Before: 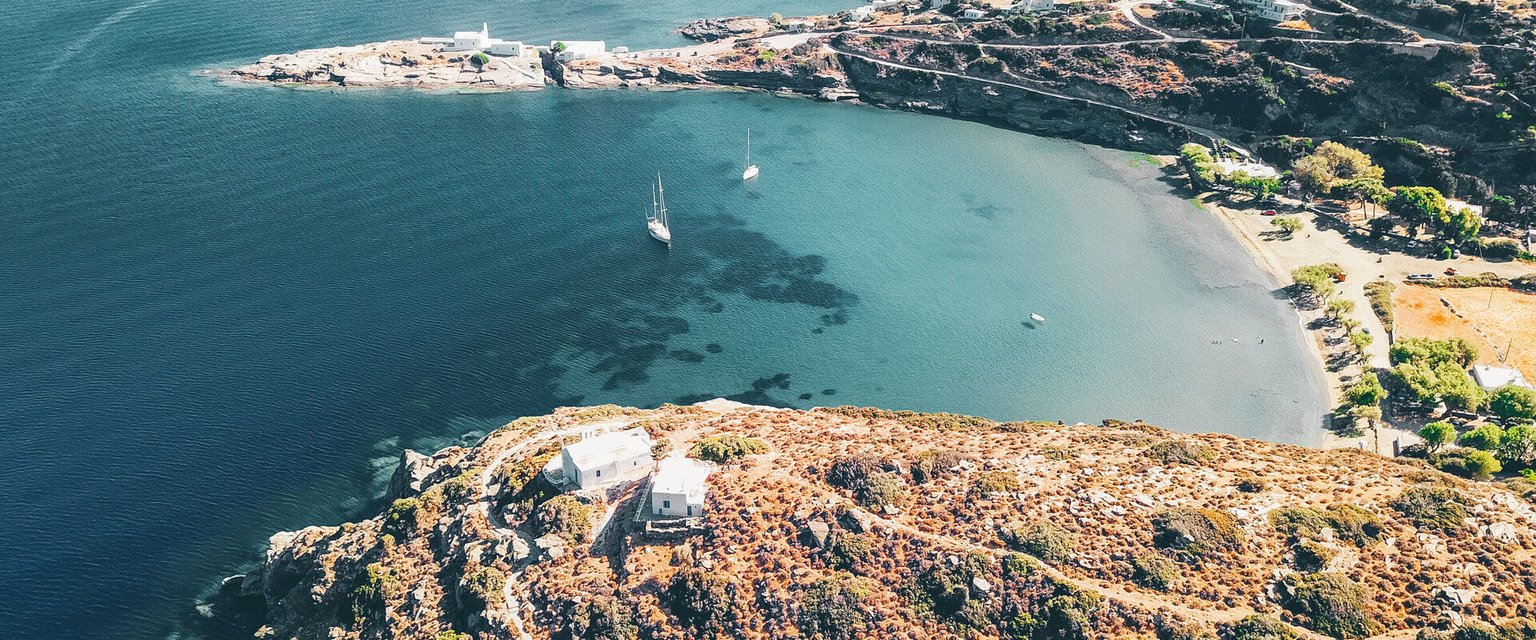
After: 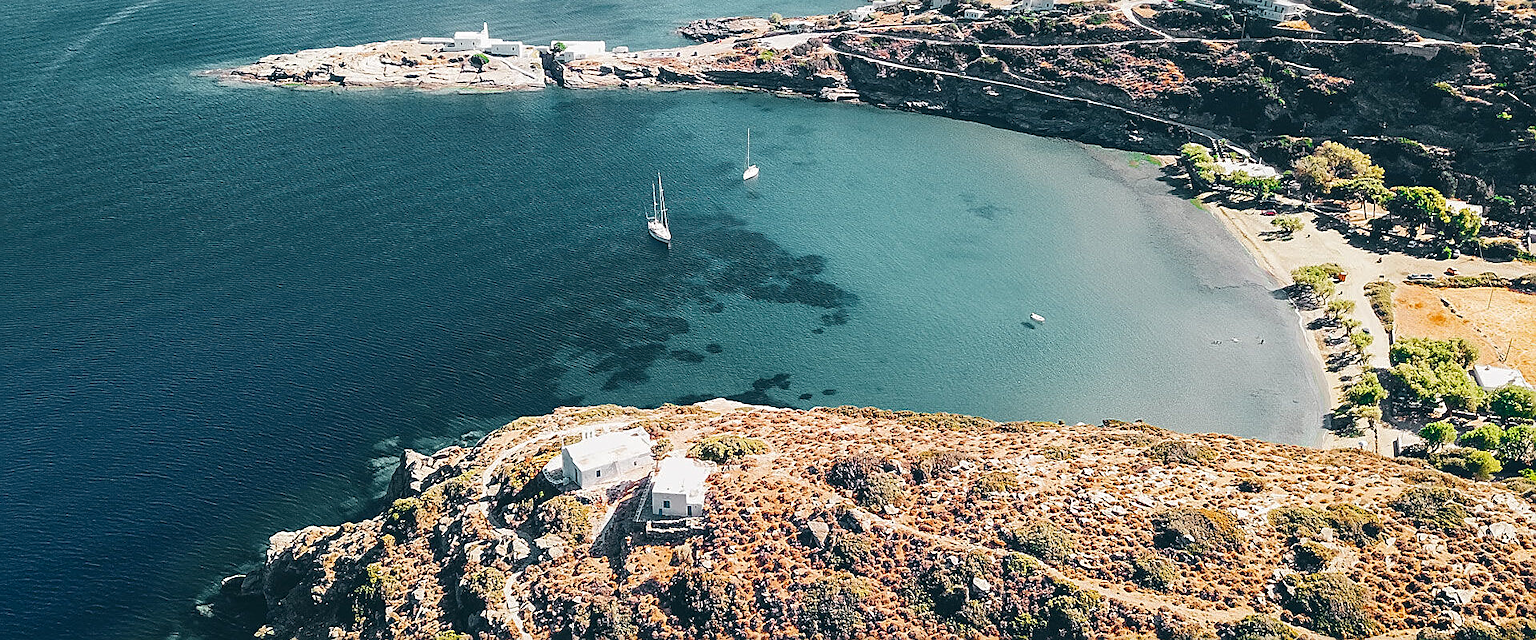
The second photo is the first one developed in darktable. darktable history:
sharpen: on, module defaults
contrast brightness saturation: brightness -0.09
